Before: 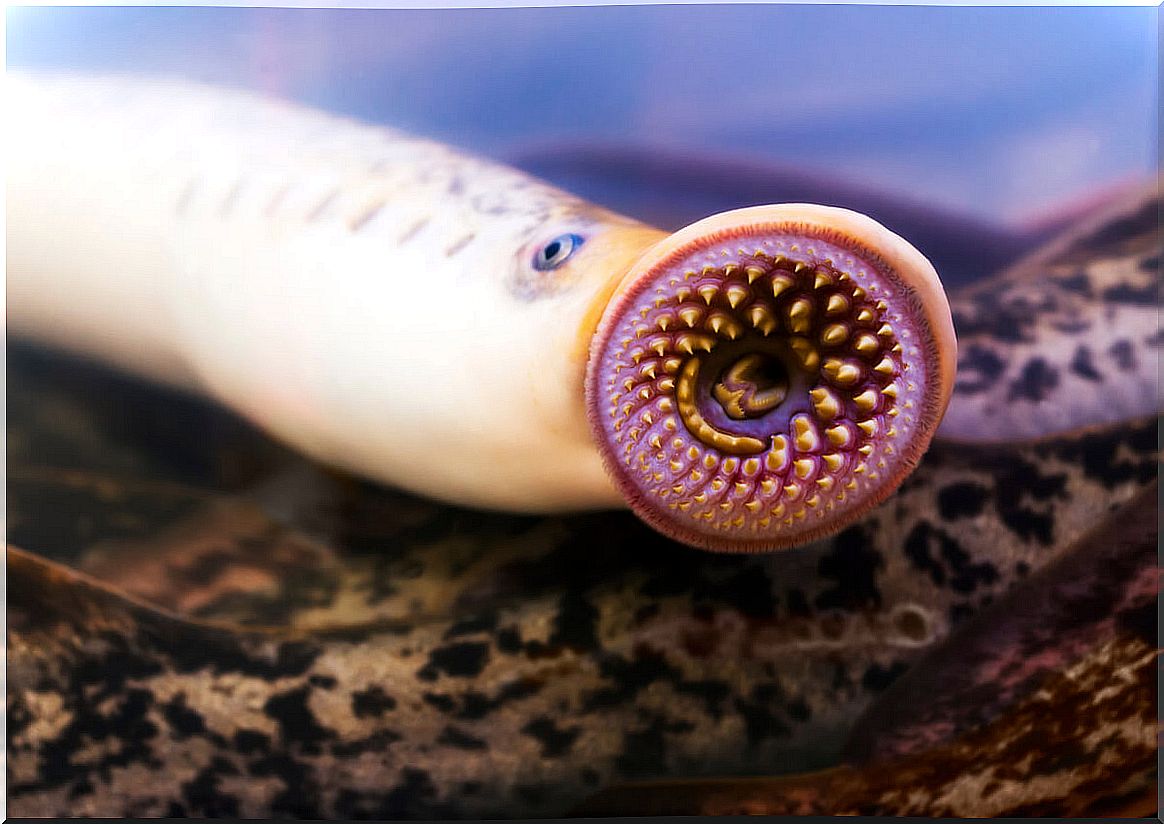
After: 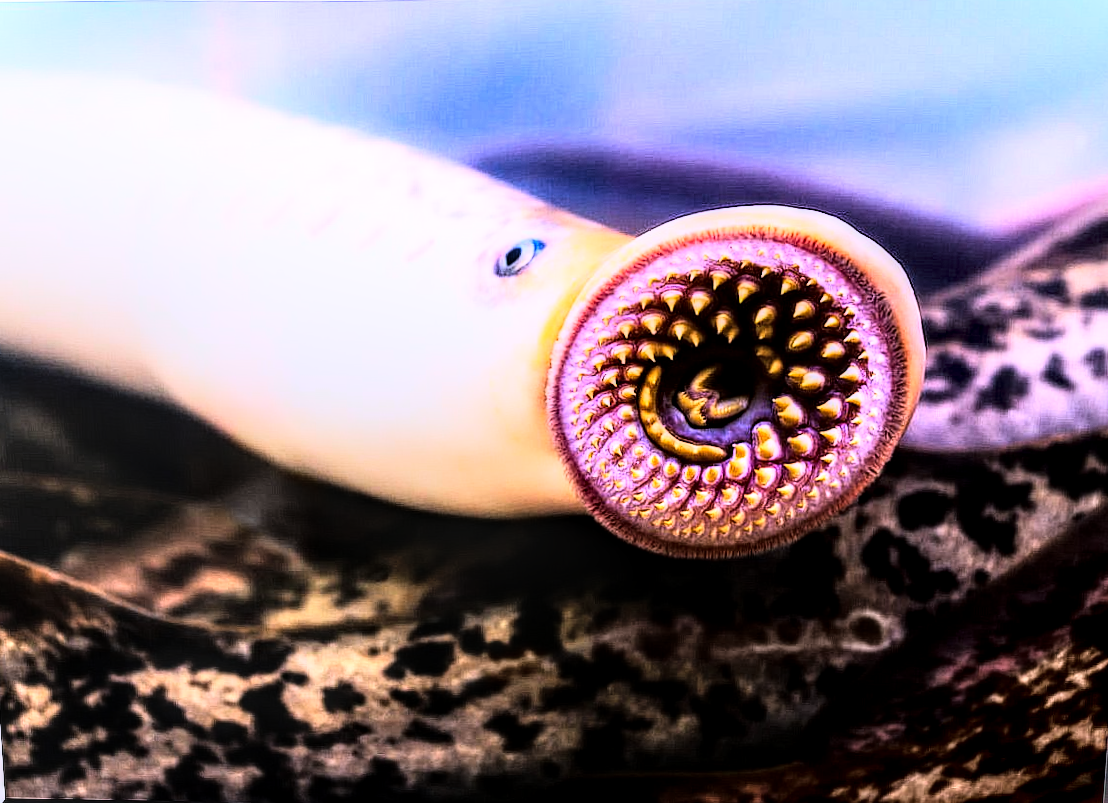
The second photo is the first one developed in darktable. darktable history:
rgb curve: curves: ch0 [(0, 0) (0.21, 0.15) (0.24, 0.21) (0.5, 0.75) (0.75, 0.96) (0.89, 0.99) (1, 1)]; ch1 [(0, 0.02) (0.21, 0.13) (0.25, 0.2) (0.5, 0.67) (0.75, 0.9) (0.89, 0.97) (1, 1)]; ch2 [(0, 0.02) (0.21, 0.13) (0.25, 0.2) (0.5, 0.67) (0.75, 0.9) (0.89, 0.97) (1, 1)], compensate middle gray true
white balance: red 1.004, blue 1.096
local contrast: highlights 25%, detail 150%
rotate and perspective: rotation 0.074°, lens shift (vertical) 0.096, lens shift (horizontal) -0.041, crop left 0.043, crop right 0.952, crop top 0.024, crop bottom 0.979
